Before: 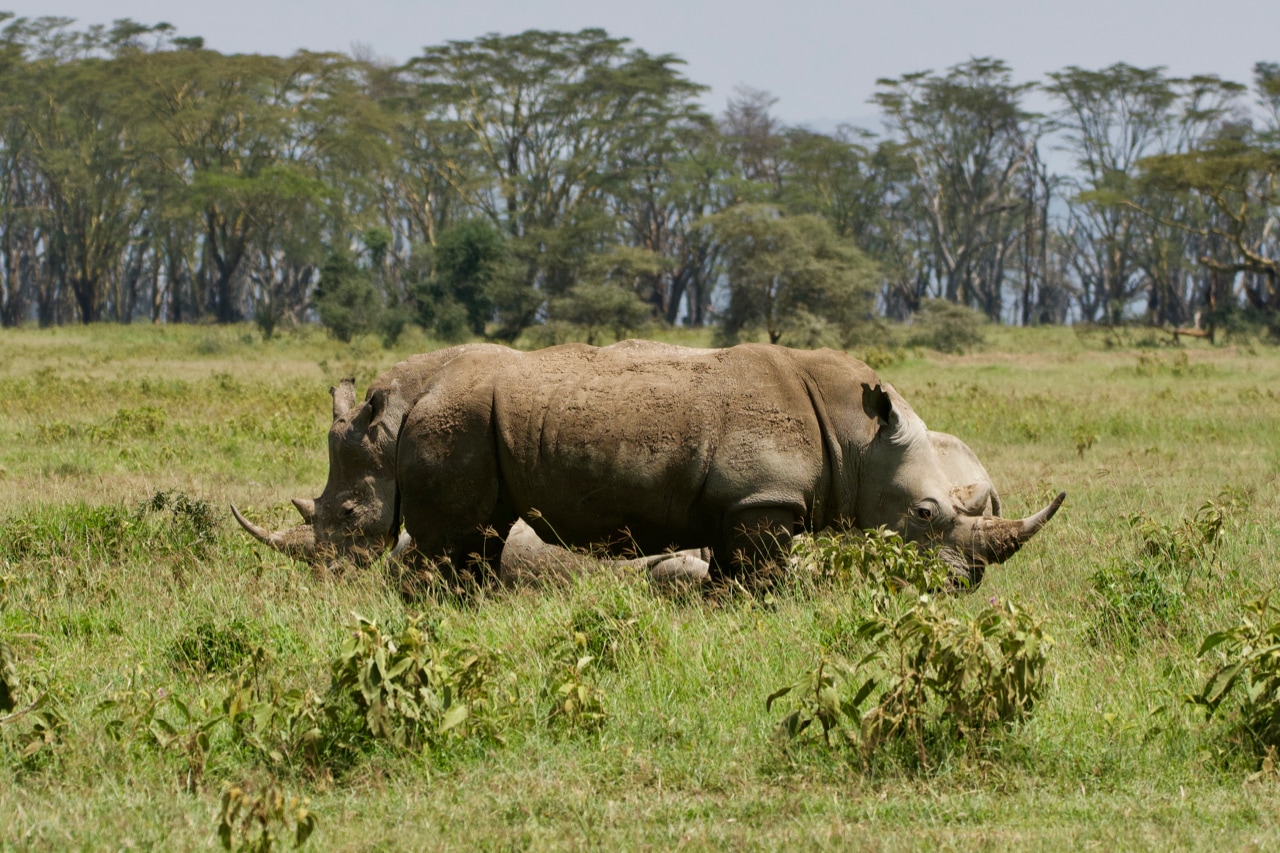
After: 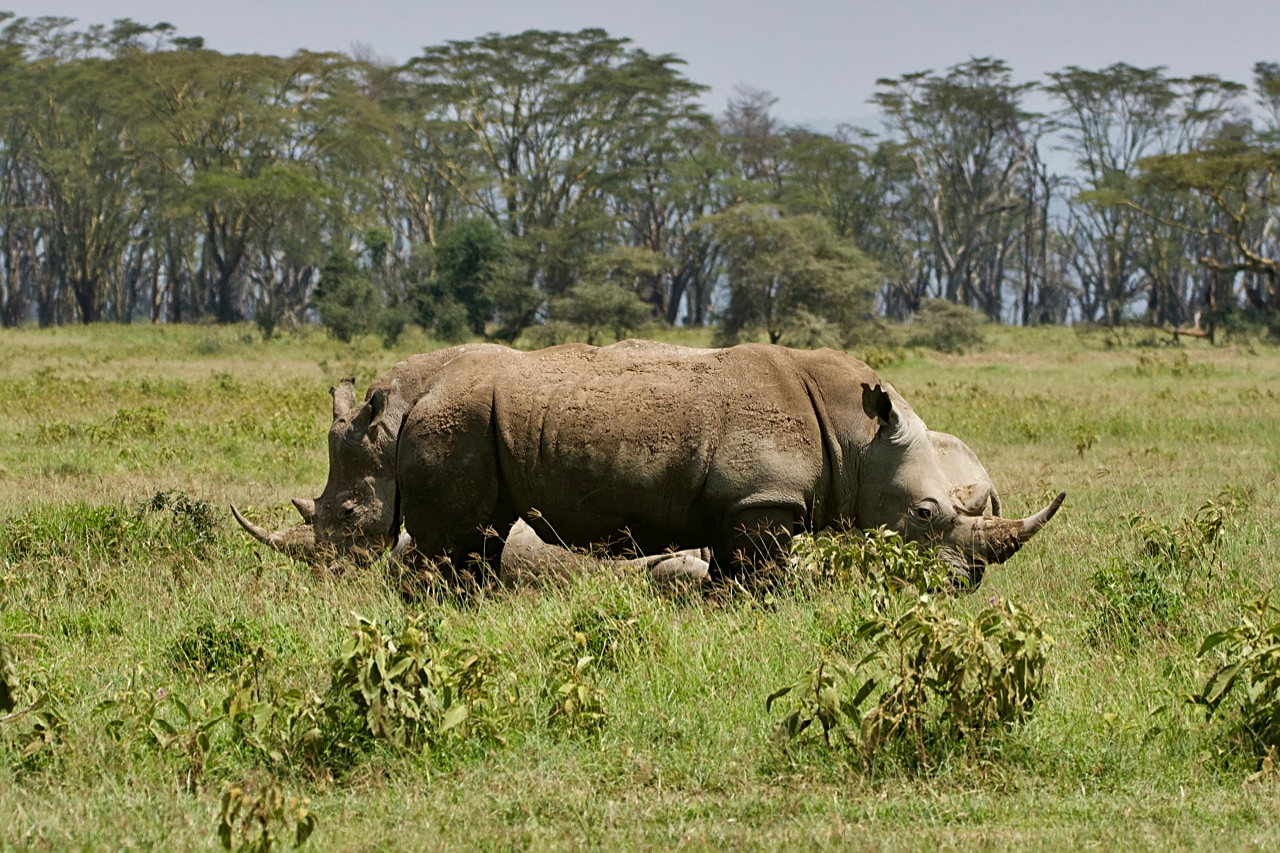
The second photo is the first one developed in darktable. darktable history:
shadows and highlights: highlights color adjustment 0%, soften with gaussian
sharpen: on, module defaults
